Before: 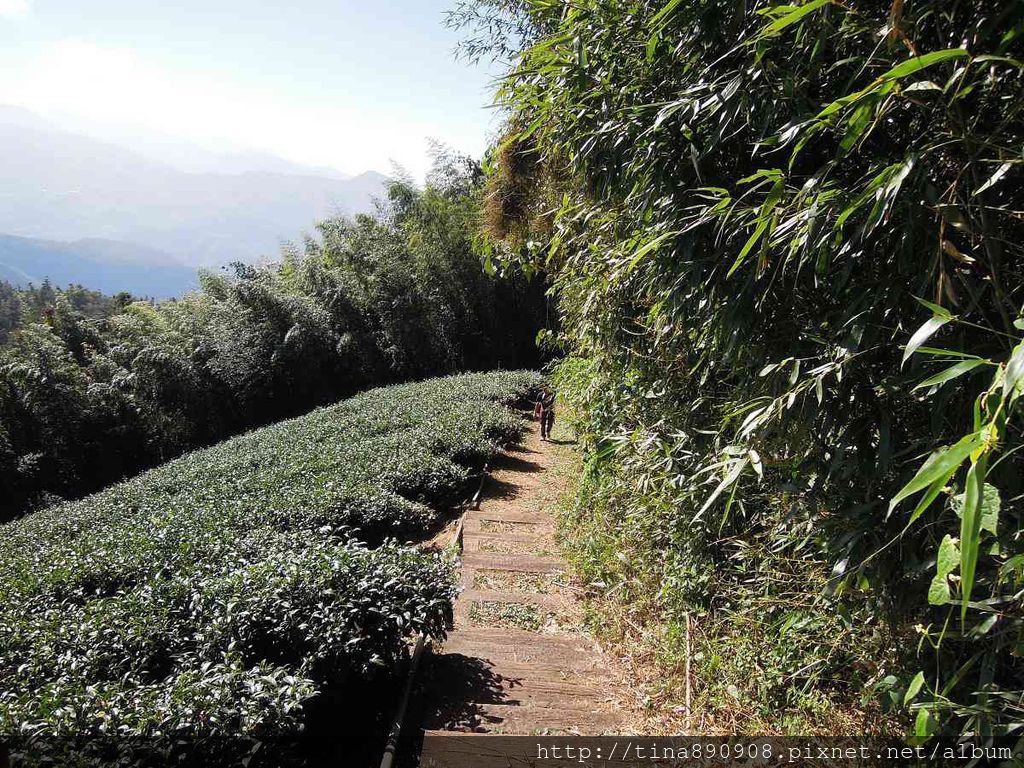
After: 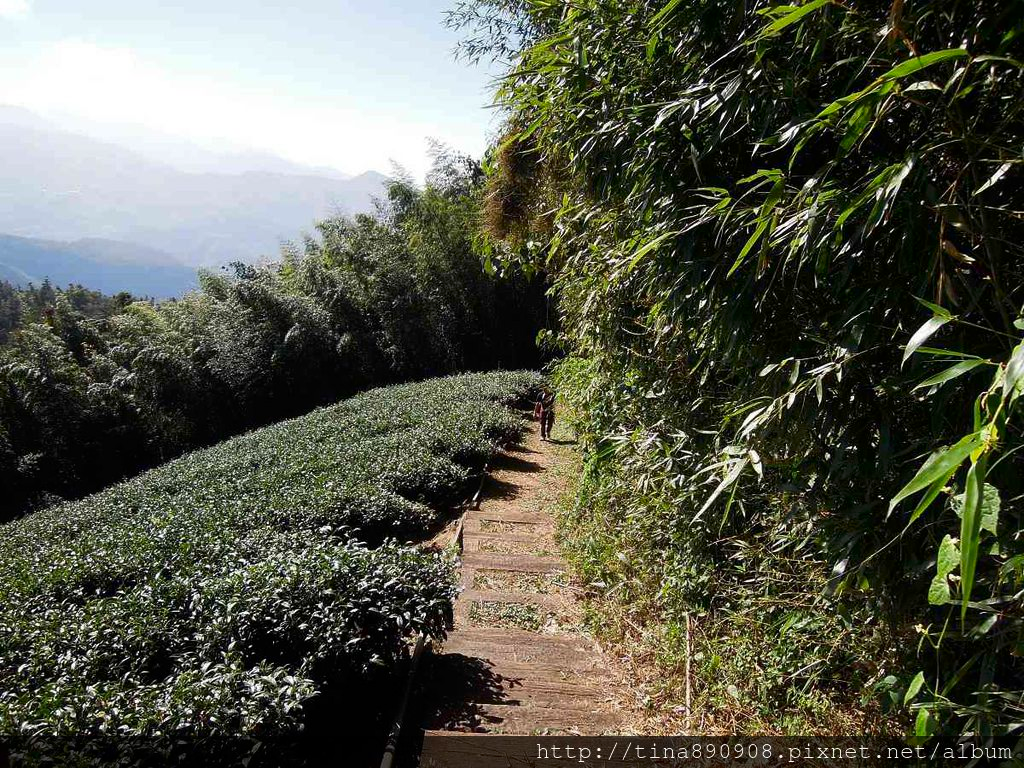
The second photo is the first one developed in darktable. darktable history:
contrast brightness saturation: contrast 0.067, brightness -0.128, saturation 0.06
